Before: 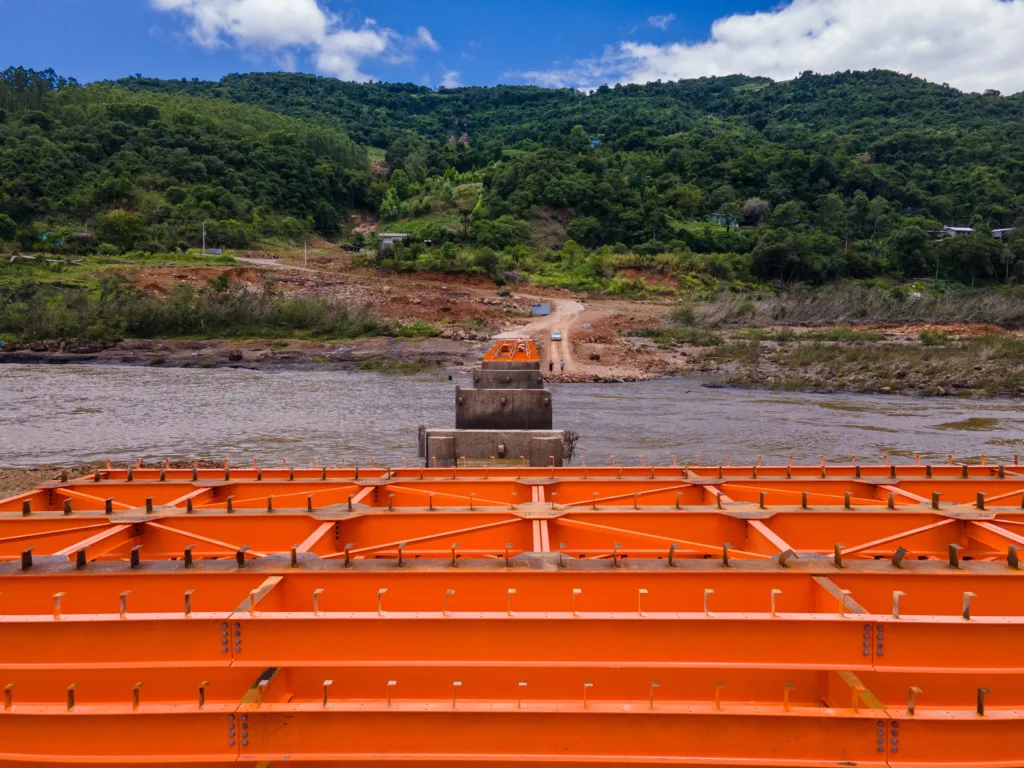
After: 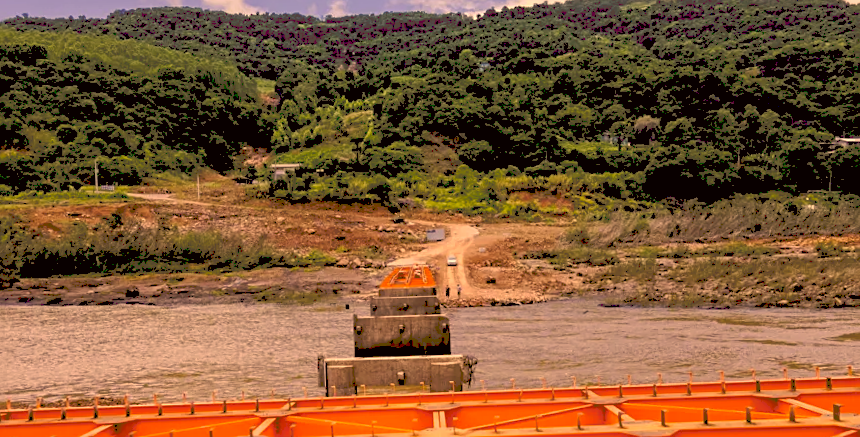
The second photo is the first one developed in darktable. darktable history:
sharpen: on, module defaults
crop and rotate: left 9.345%, top 7.22%, right 4.982%, bottom 32.331%
tone equalizer: on, module defaults
base curve: curves: ch0 [(0.017, 0) (0.425, 0.441) (0.844, 0.933) (1, 1)], preserve colors none
tone curve: curves: ch0 [(0, 0) (0.003, 0.298) (0.011, 0.298) (0.025, 0.298) (0.044, 0.3) (0.069, 0.302) (0.1, 0.312) (0.136, 0.329) (0.177, 0.354) (0.224, 0.376) (0.277, 0.408) (0.335, 0.453) (0.399, 0.503) (0.468, 0.562) (0.543, 0.623) (0.623, 0.686) (0.709, 0.754) (0.801, 0.825) (0.898, 0.873) (1, 1)], preserve colors none
color correction: highlights a* 17.94, highlights b* 35.39, shadows a* 1.48, shadows b* 6.42, saturation 1.01
rotate and perspective: rotation -2°, crop left 0.022, crop right 0.978, crop top 0.049, crop bottom 0.951
exposure: black level correction 0.009, exposure 0.119 EV, compensate highlight preservation false
